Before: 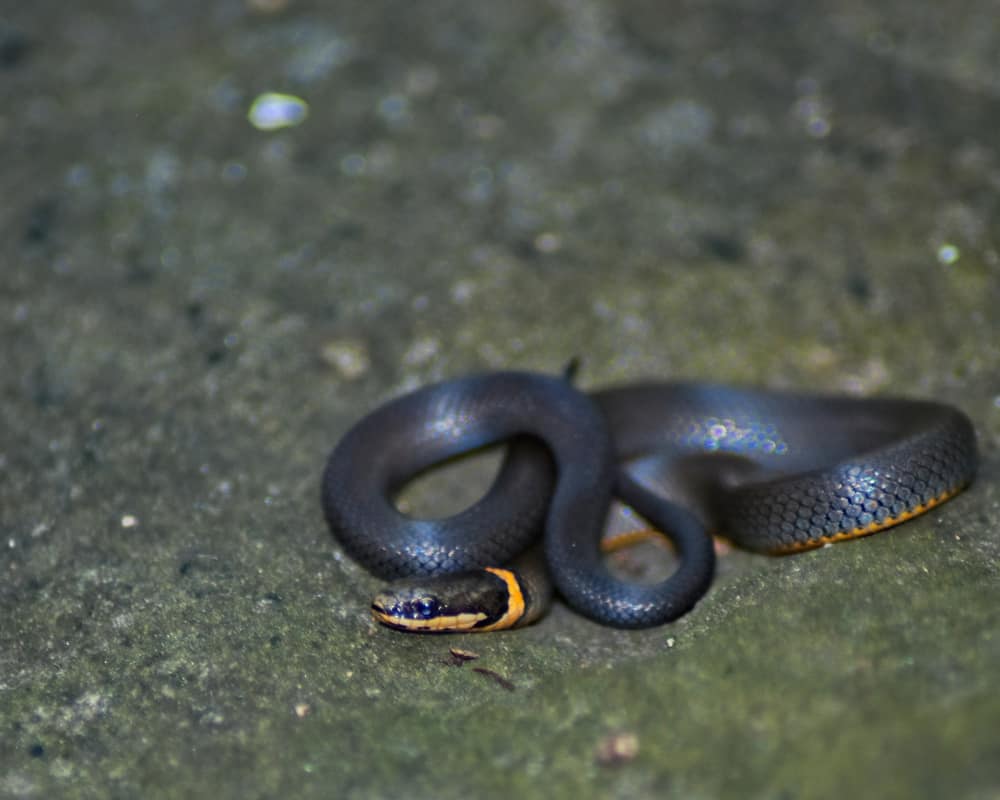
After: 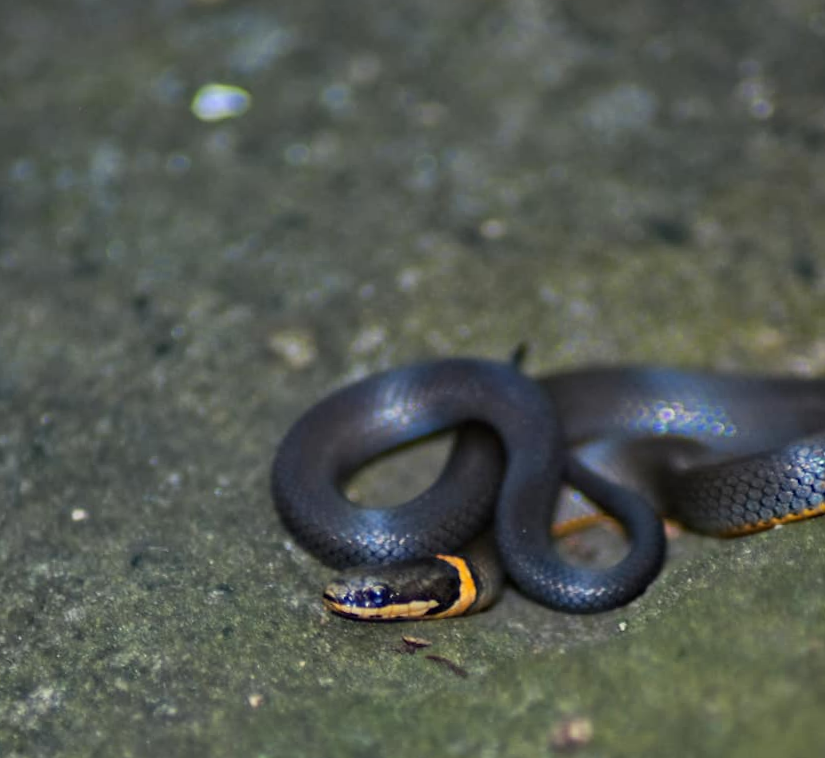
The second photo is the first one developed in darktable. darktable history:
exposure: compensate highlight preservation false
crop and rotate: angle 1°, left 4.281%, top 0.642%, right 11.383%, bottom 2.486%
